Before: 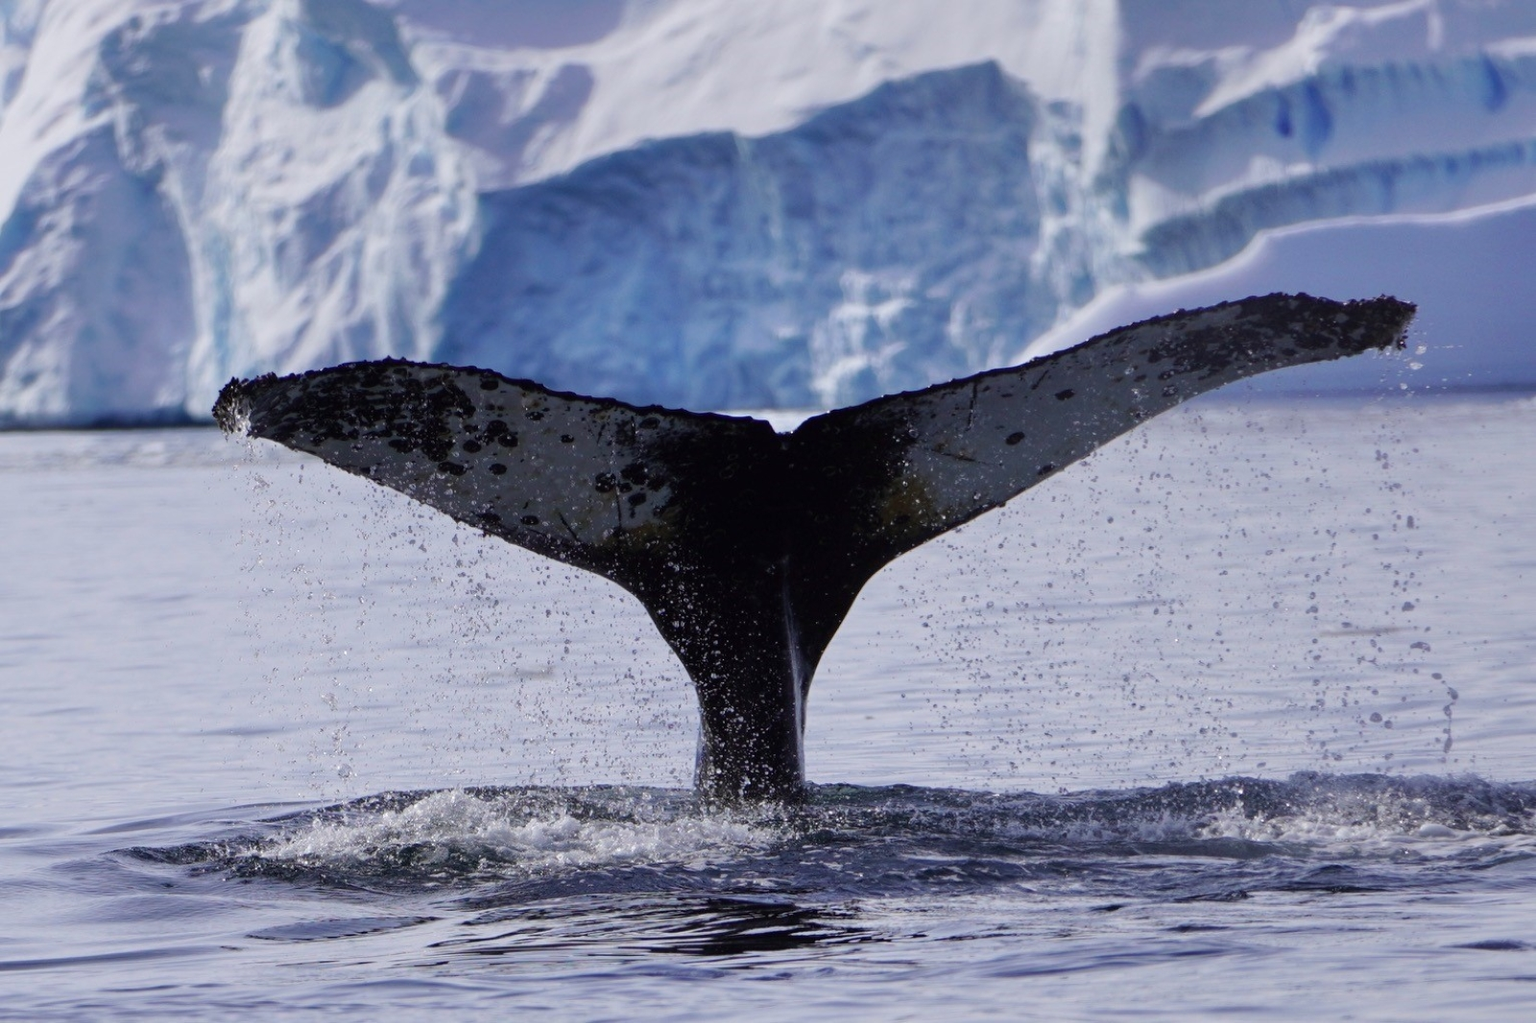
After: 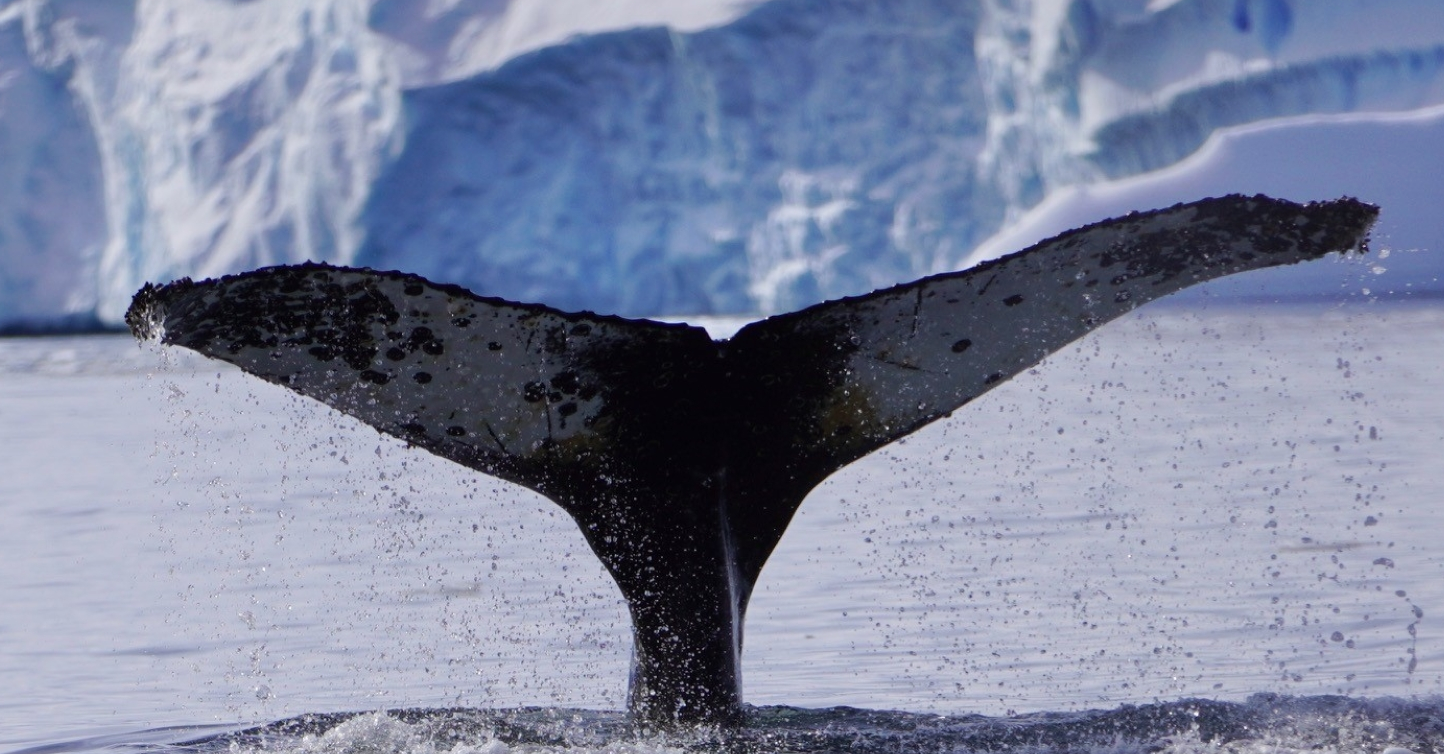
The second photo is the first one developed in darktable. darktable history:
tone curve: curves: ch0 [(0, 0) (0.003, 0.003) (0.011, 0.011) (0.025, 0.025) (0.044, 0.044) (0.069, 0.069) (0.1, 0.099) (0.136, 0.135) (0.177, 0.176) (0.224, 0.223) (0.277, 0.275) (0.335, 0.333) (0.399, 0.396) (0.468, 0.465) (0.543, 0.546) (0.623, 0.625) (0.709, 0.711) (0.801, 0.802) (0.898, 0.898) (1, 1)], preserve colors none
crop: left 6.009%, top 10.434%, right 3.711%, bottom 18.816%
